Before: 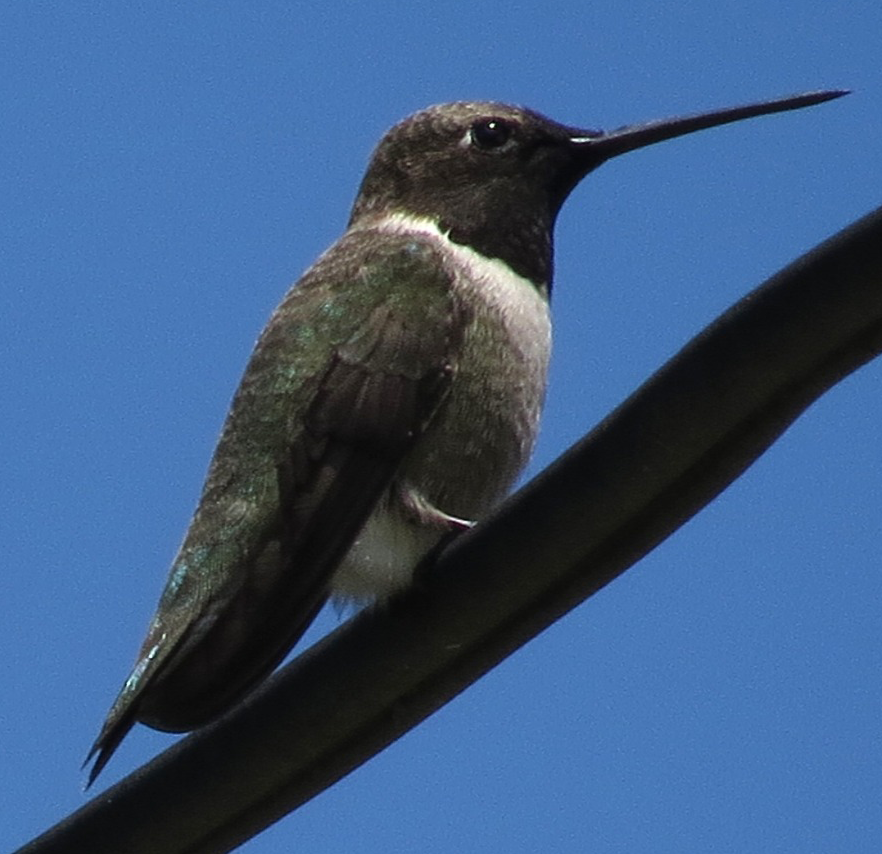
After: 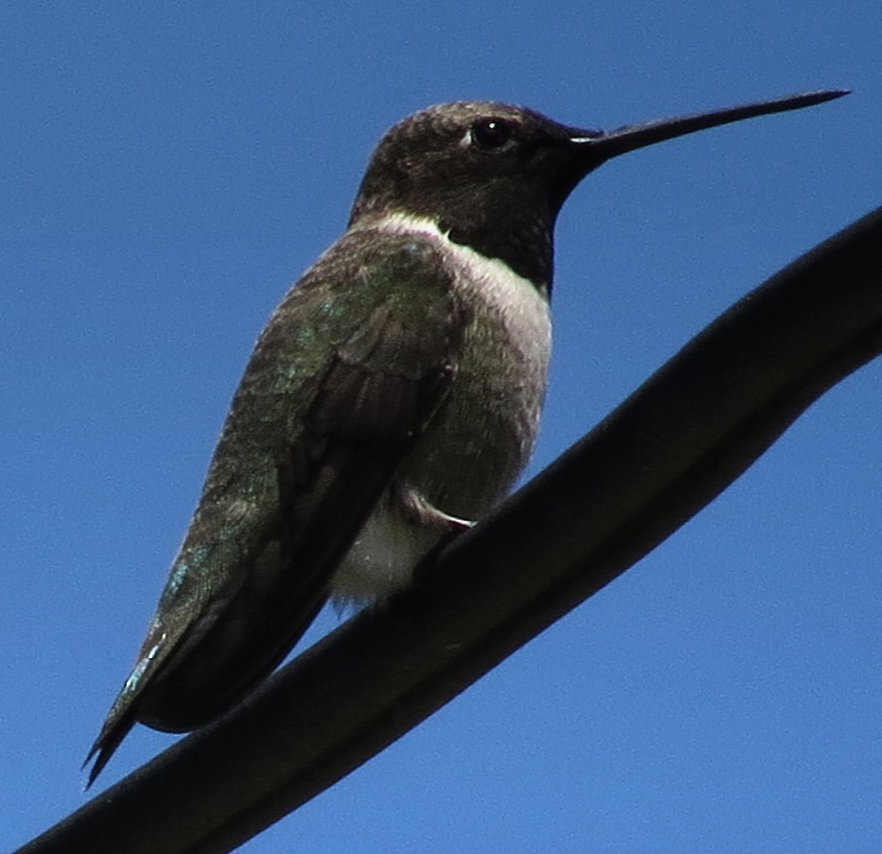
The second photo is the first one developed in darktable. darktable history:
graduated density: rotation -0.352°, offset 57.64
tone equalizer: -8 EV -0.417 EV, -7 EV -0.389 EV, -6 EV -0.333 EV, -5 EV -0.222 EV, -3 EV 0.222 EV, -2 EV 0.333 EV, -1 EV 0.389 EV, +0 EV 0.417 EV, edges refinement/feathering 500, mask exposure compensation -1.57 EV, preserve details no
